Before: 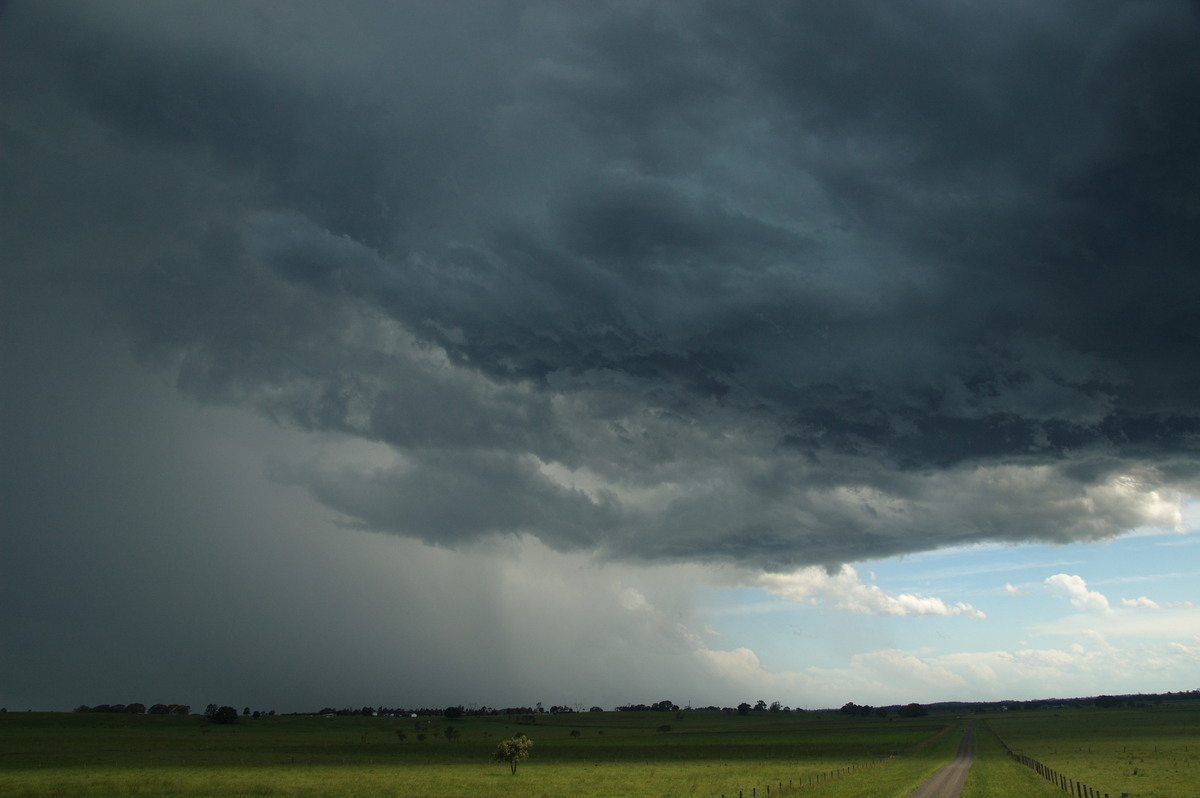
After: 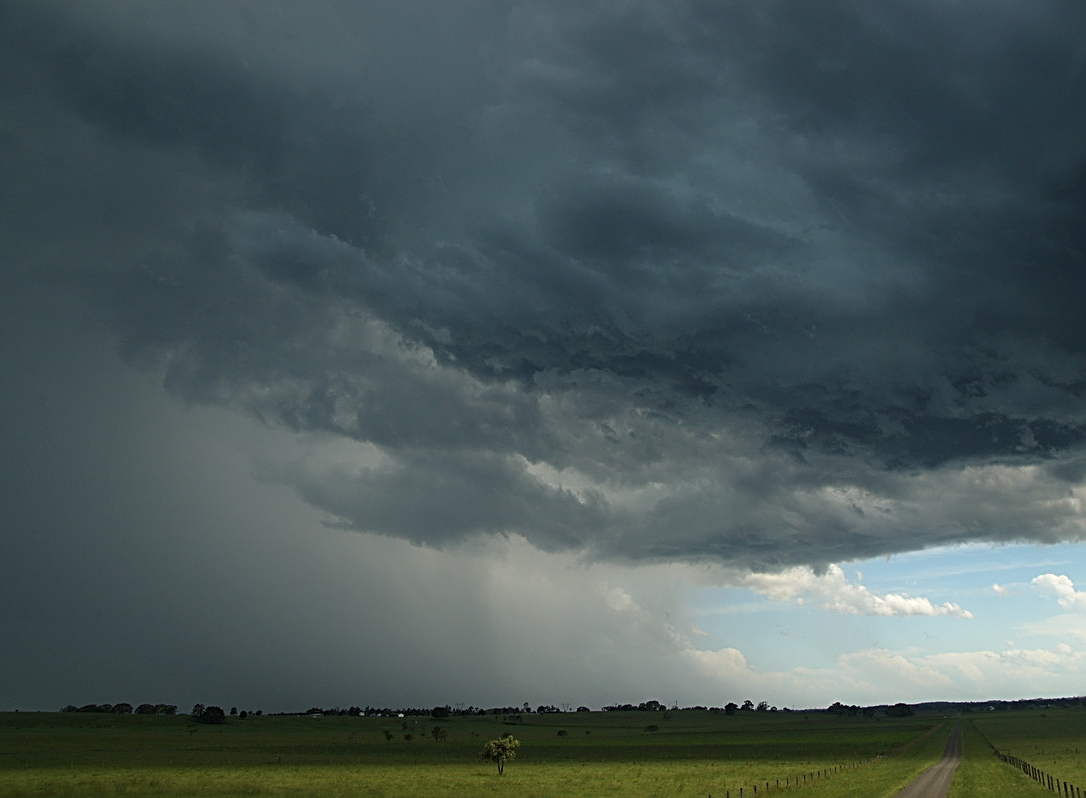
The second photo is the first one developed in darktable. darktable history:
sharpen: radius 2.661, amount 0.664
tone equalizer: -7 EV 0.105 EV, edges refinement/feathering 500, mask exposure compensation -1.57 EV, preserve details no
crop and rotate: left 1.142%, right 8.352%
